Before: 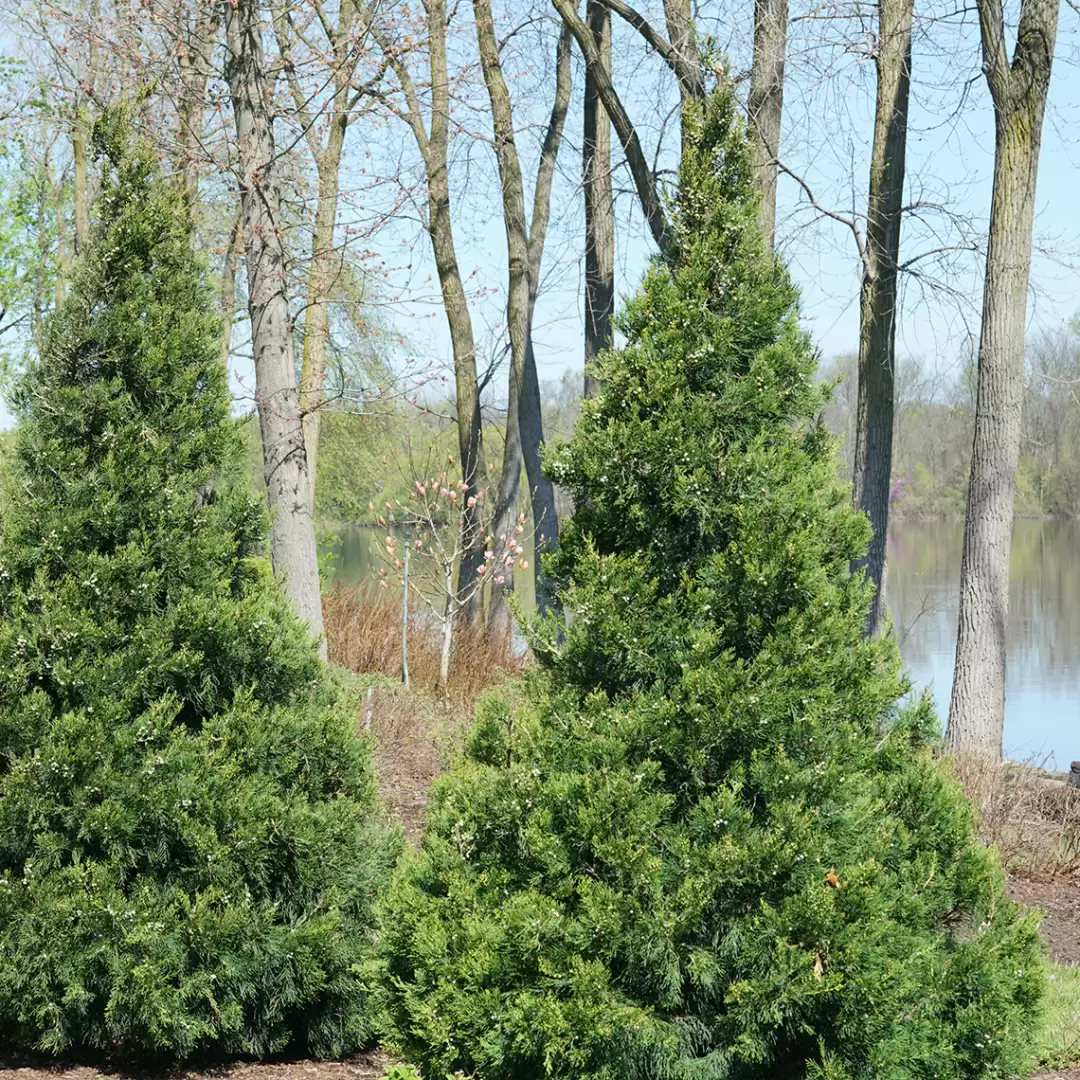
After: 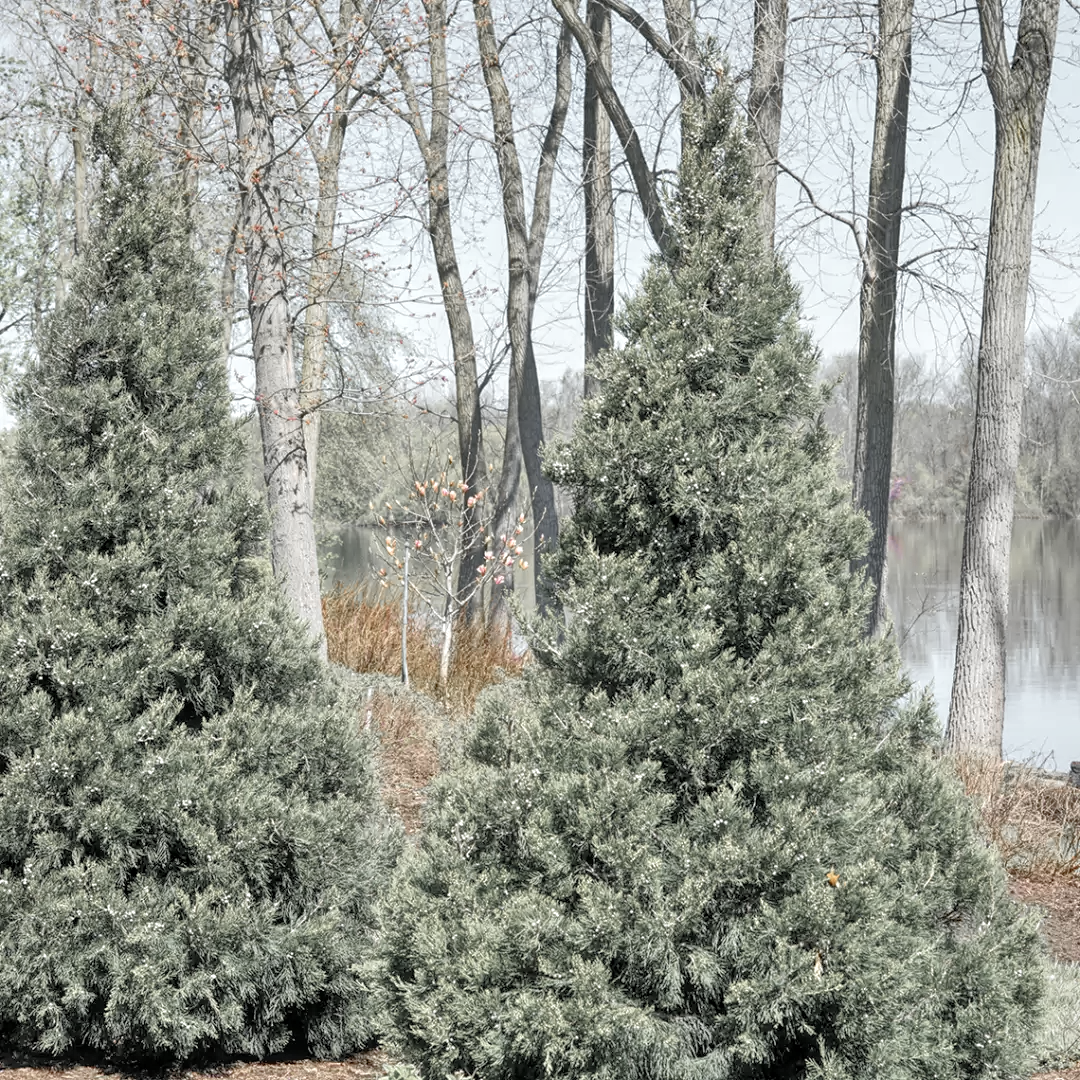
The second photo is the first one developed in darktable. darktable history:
local contrast: highlights 96%, shadows 89%, detail 160%, midtone range 0.2
tone equalizer: -7 EV 0.145 EV, -6 EV 0.59 EV, -5 EV 1.17 EV, -4 EV 1.31 EV, -3 EV 1.16 EV, -2 EV 0.6 EV, -1 EV 0.157 EV, smoothing 1
color zones: curves: ch1 [(0, 0.638) (0.193, 0.442) (0.286, 0.15) (0.429, 0.14) (0.571, 0.142) (0.714, 0.154) (0.857, 0.175) (1, 0.638)]
